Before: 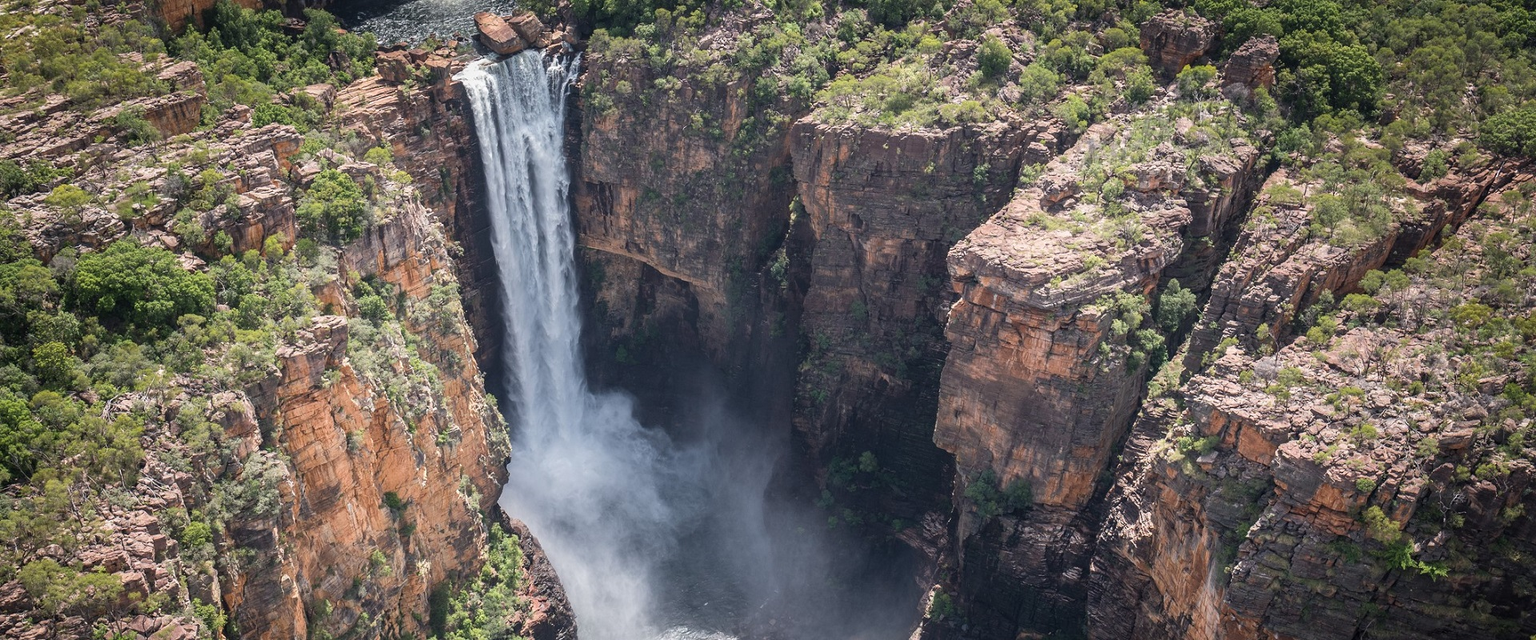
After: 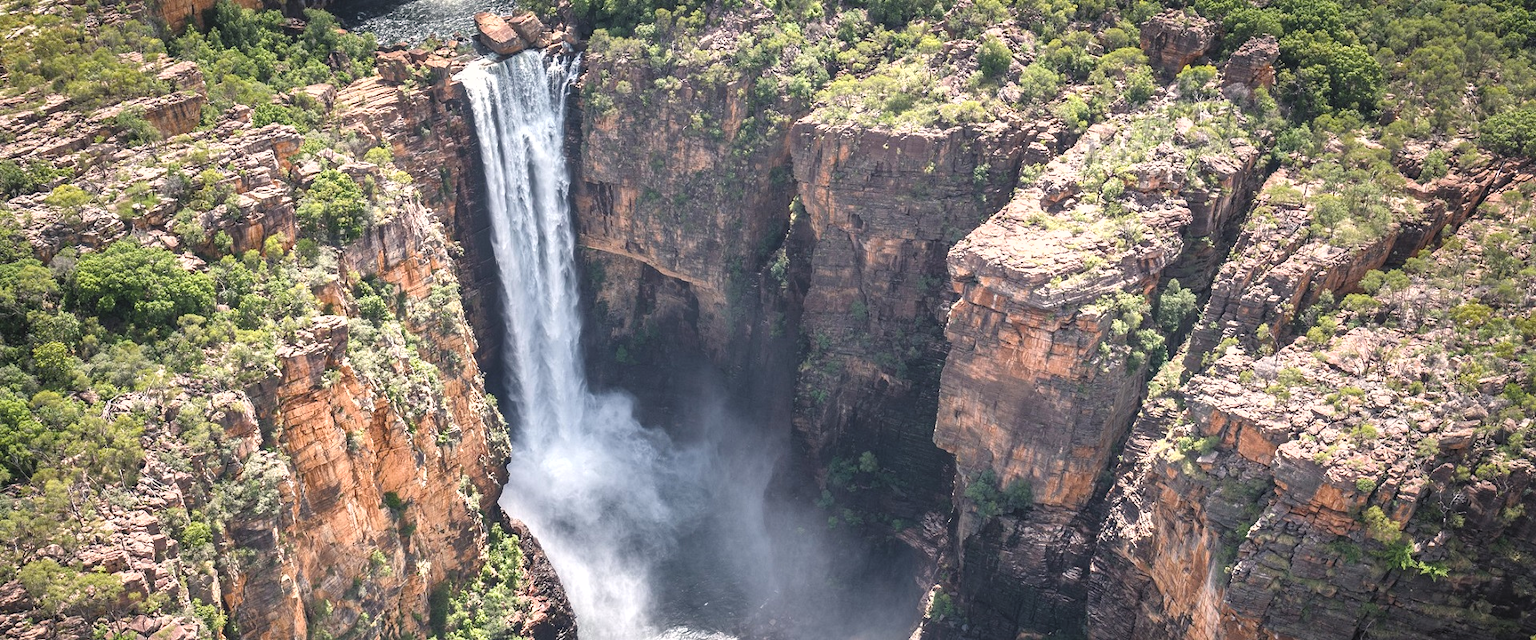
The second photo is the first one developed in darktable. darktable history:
exposure: compensate exposure bias true, compensate highlight preservation false
shadows and highlights: shadows 24.41, highlights -77.06, soften with gaussian
color balance rgb: highlights gain › chroma 1.101%, highlights gain › hue 60.25°, perceptual saturation grading › global saturation 0.808%, perceptual saturation grading › highlights -15.408%, perceptual saturation grading › shadows 24.02%, perceptual brilliance grading › global brilliance 19.991%
contrast brightness saturation: contrast -0.145, brightness 0.054, saturation -0.136
levels: white 99.89%, levels [0.062, 0.494, 0.925]
